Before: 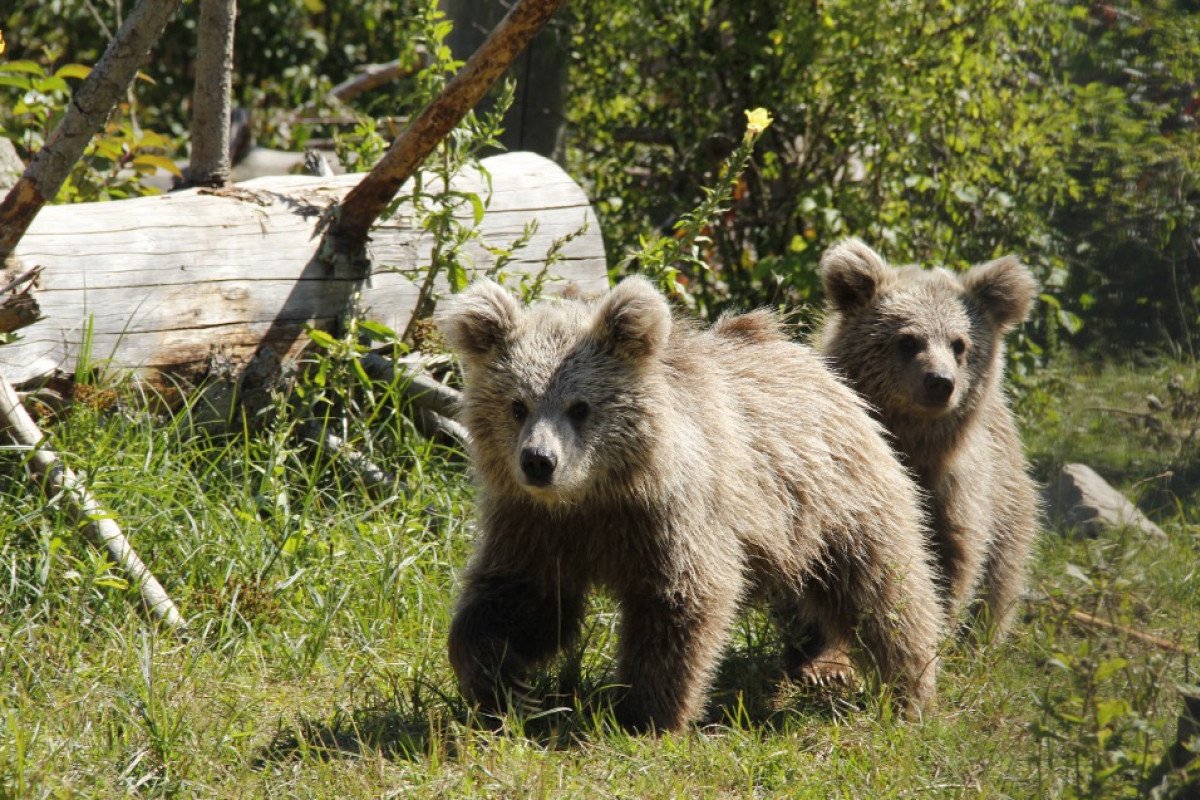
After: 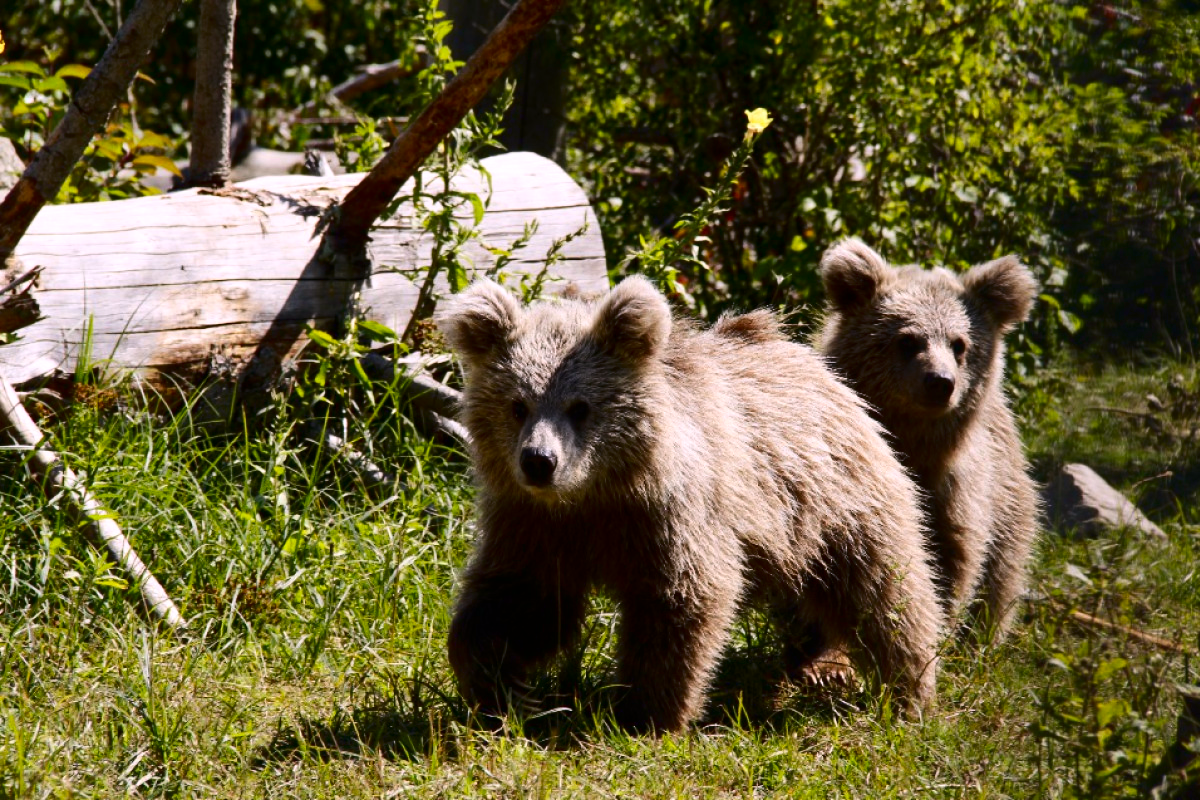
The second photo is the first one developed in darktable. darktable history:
white balance: red 1.05, blue 1.072
contrast brightness saturation: contrast 0.22, brightness -0.19, saturation 0.24
